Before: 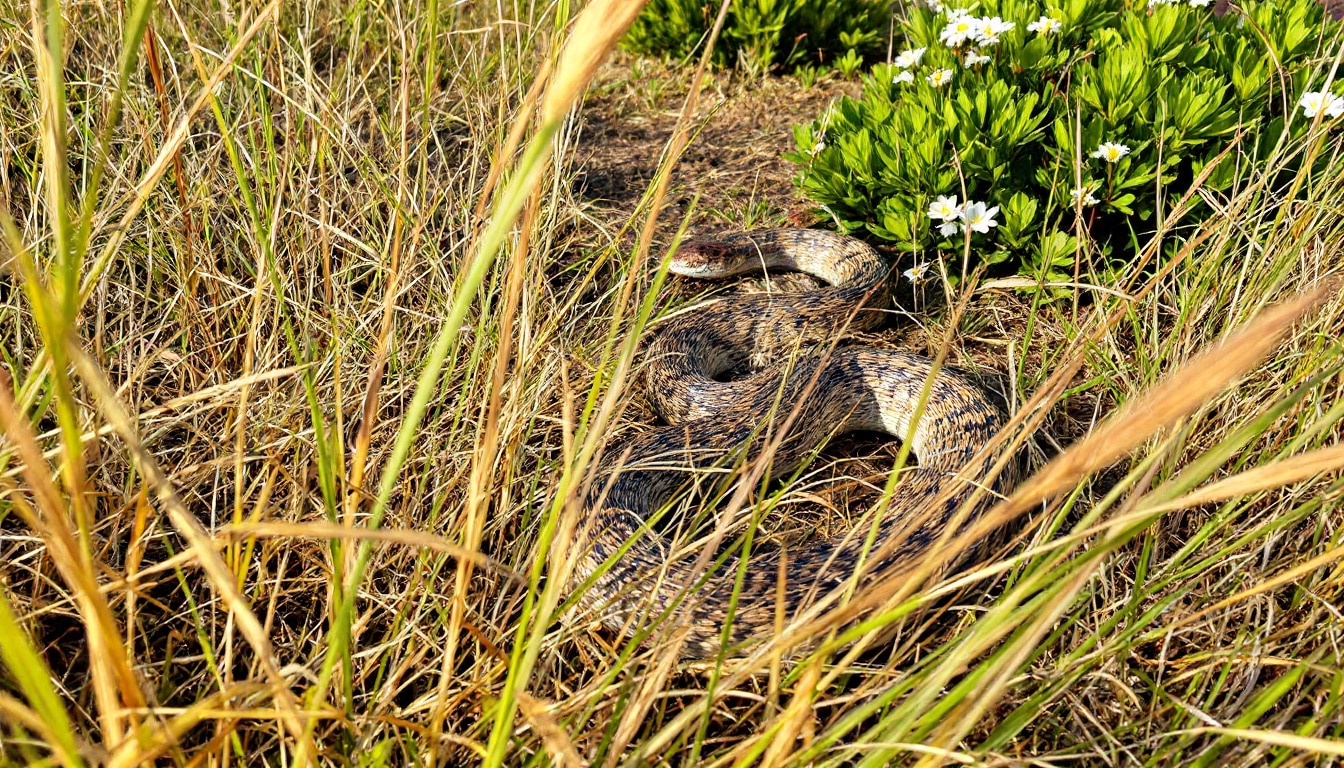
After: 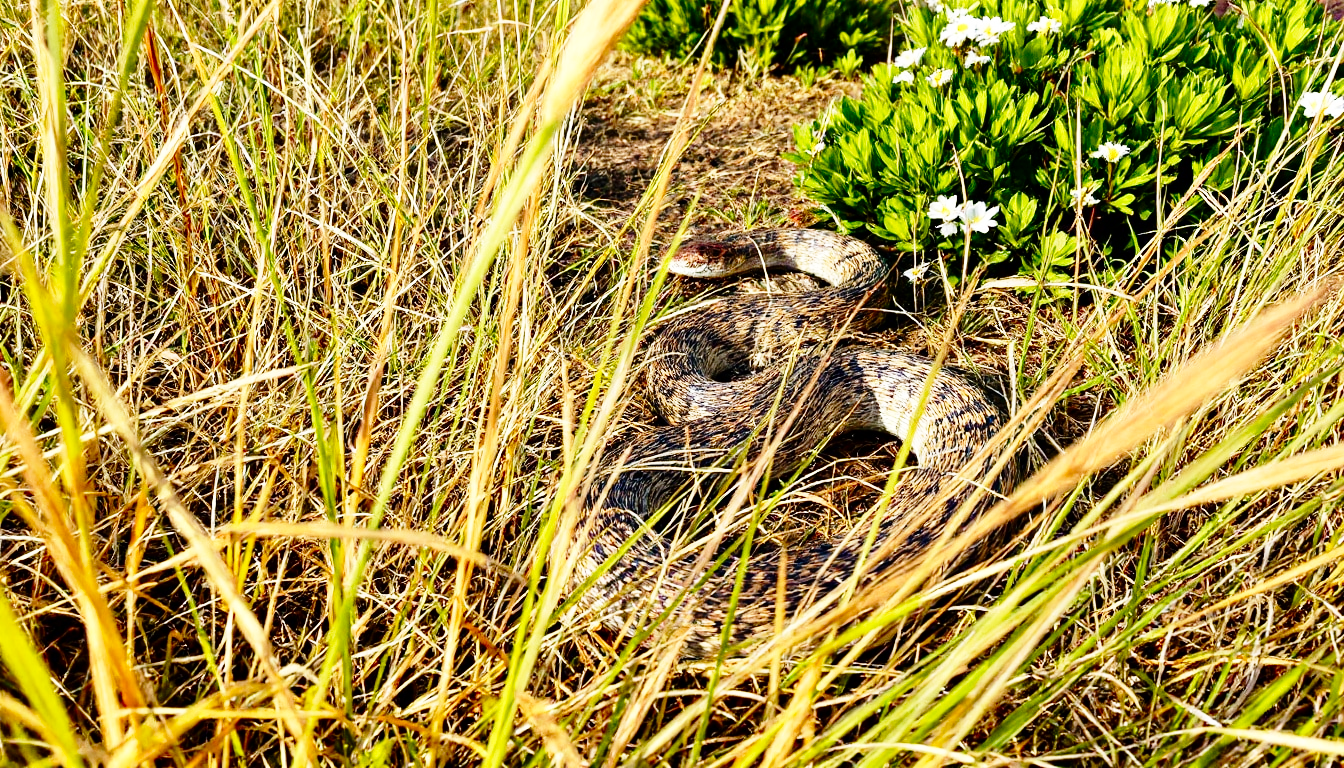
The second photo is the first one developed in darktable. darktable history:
base curve: curves: ch0 [(0, 0) (0.028, 0.03) (0.121, 0.232) (0.46, 0.748) (0.859, 0.968) (1, 1)], preserve colors none
contrast brightness saturation: contrast 0.066, brightness -0.136, saturation 0.116
